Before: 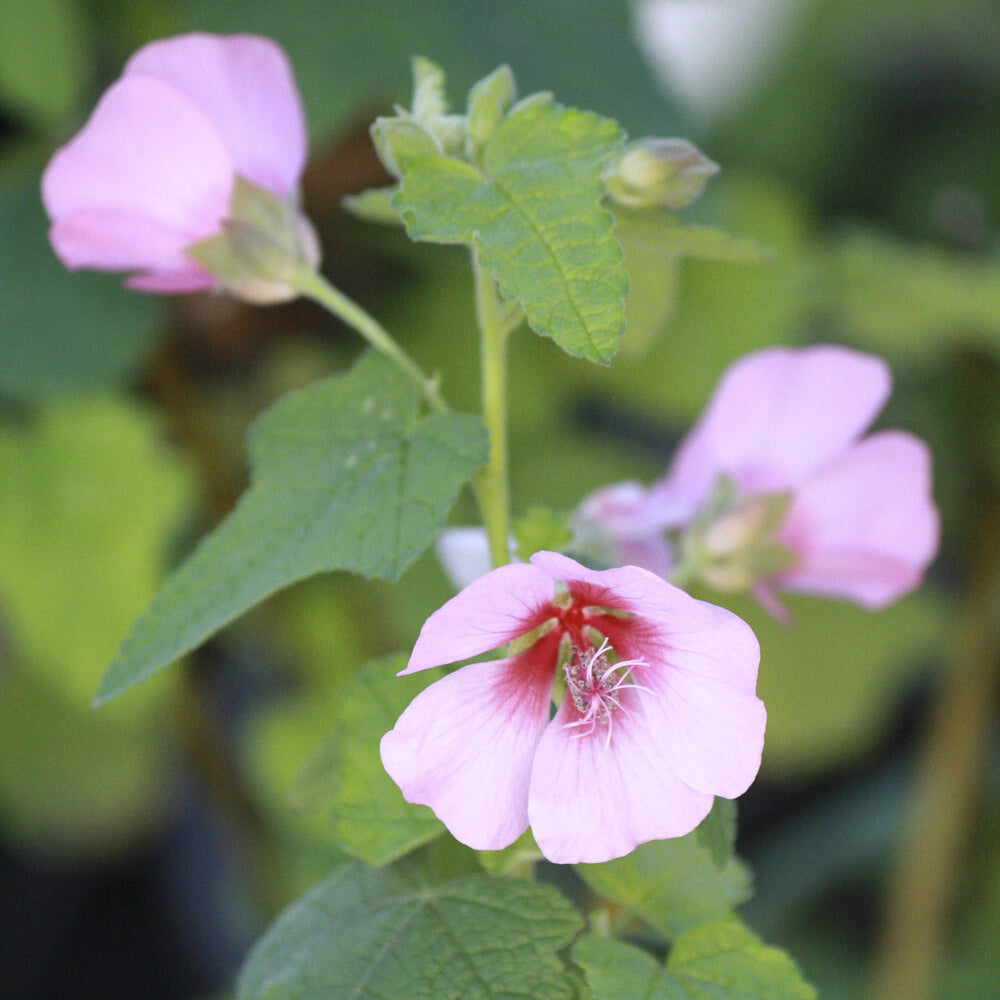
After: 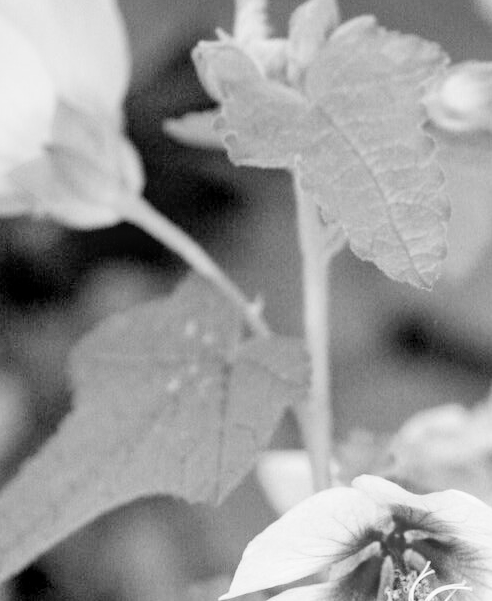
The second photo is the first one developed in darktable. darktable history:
color zones: curves: ch0 [(0, 0.5) (0.125, 0.4) (0.25, 0.5) (0.375, 0.4) (0.5, 0.4) (0.625, 0.35) (0.75, 0.35) (0.875, 0.5)]; ch1 [(0, 0.35) (0.125, 0.45) (0.25, 0.35) (0.375, 0.35) (0.5, 0.35) (0.625, 0.35) (0.75, 0.45) (0.875, 0.35)]; ch2 [(0, 0.6) (0.125, 0.5) (0.25, 0.5) (0.375, 0.6) (0.5, 0.6) (0.625, 0.5) (0.75, 0.5) (0.875, 0.5)]
filmic rgb: black relative exposure -2.85 EV, white relative exposure 4.56 EV, hardness 1.77, contrast 1.25, preserve chrominance no, color science v5 (2021)
tone equalizer: on, module defaults
local contrast: on, module defaults
crop: left 17.835%, top 7.675%, right 32.881%, bottom 32.213%
shadows and highlights: shadows -12.5, white point adjustment 4, highlights 28.33
monochrome: on, module defaults
exposure: black level correction 0, exposure 0.7 EV, compensate exposure bias true, compensate highlight preservation false
